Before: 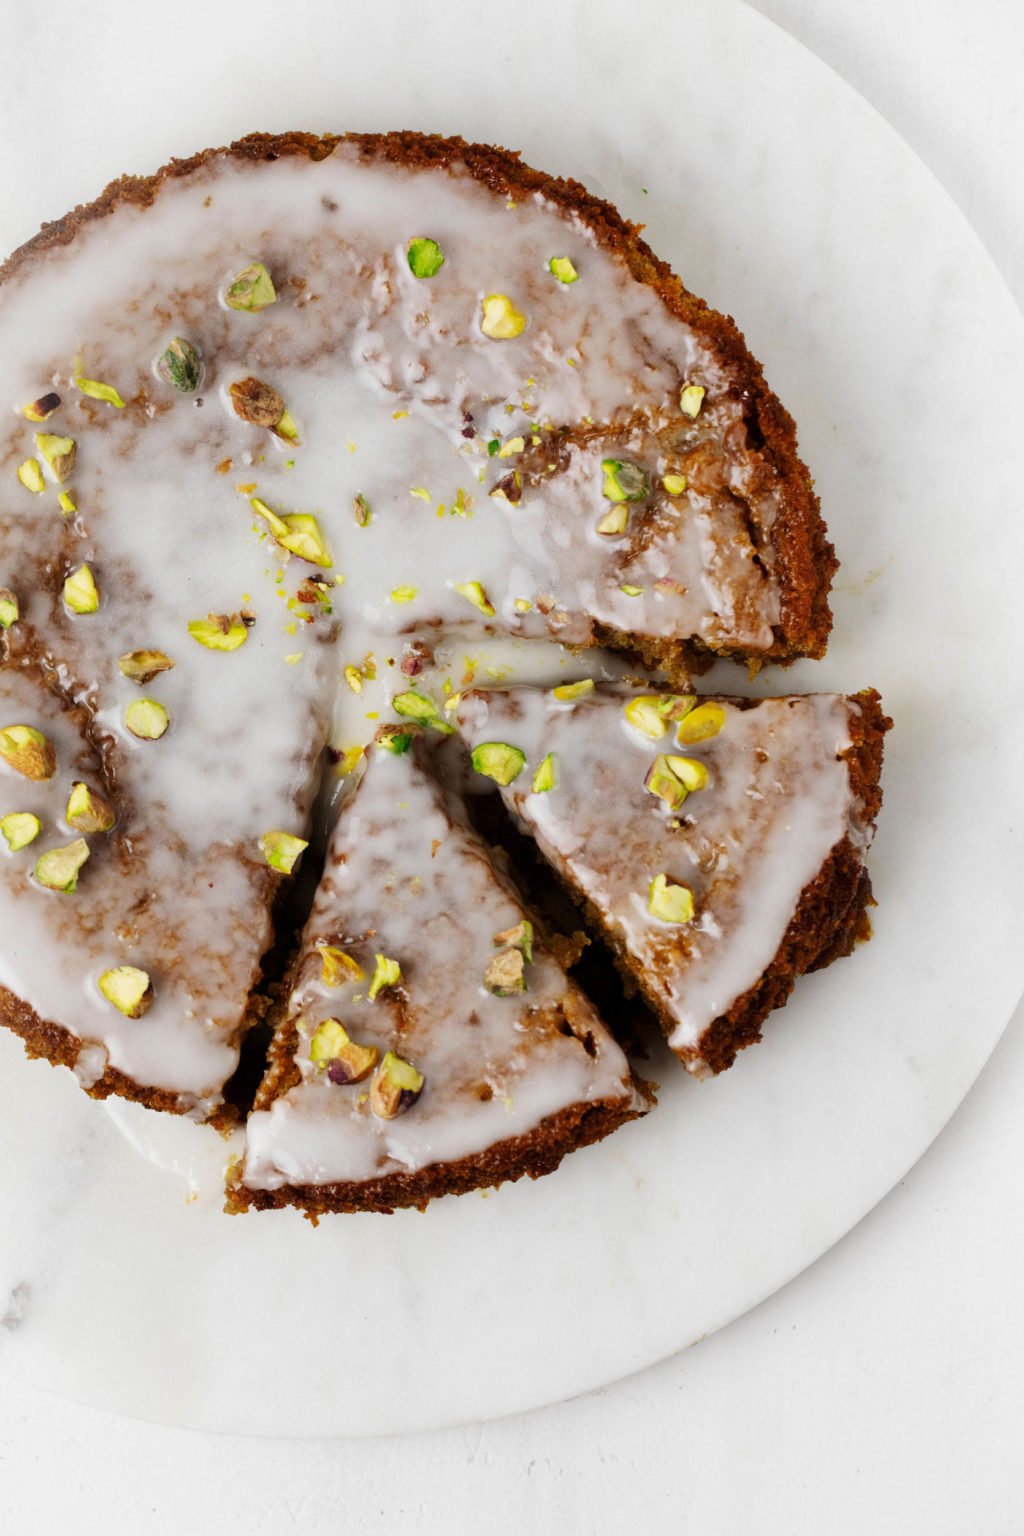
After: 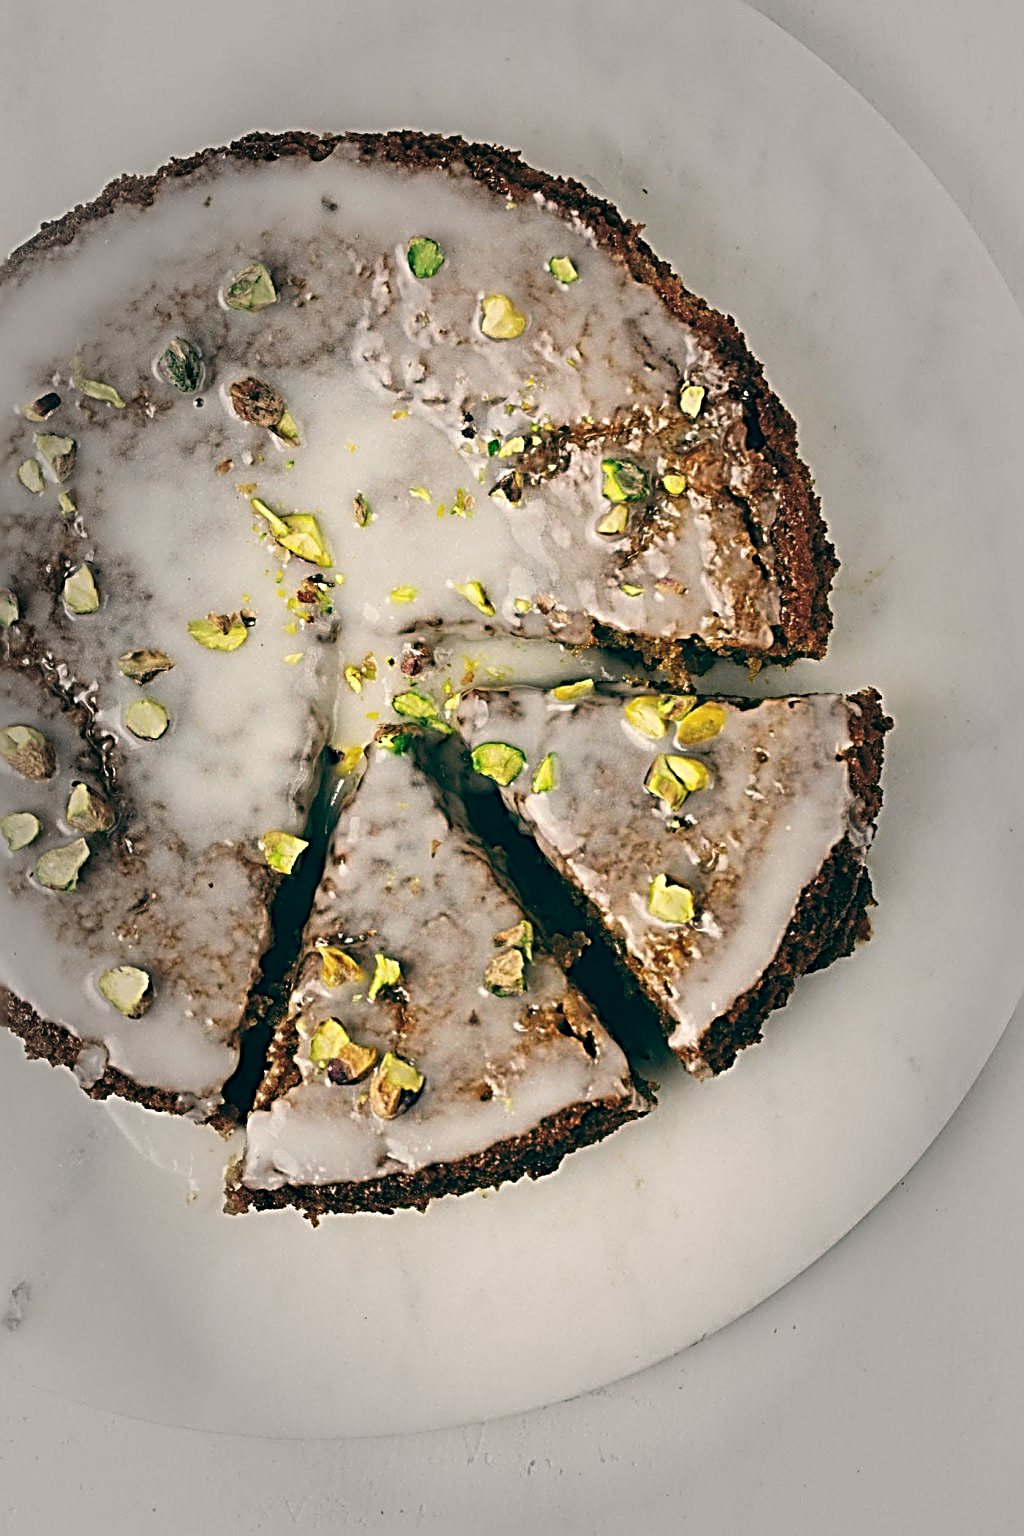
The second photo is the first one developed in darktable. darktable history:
sharpen: radius 3.158, amount 1.731
vignetting: fall-off start 48.41%, automatic ratio true, width/height ratio 1.29, unbound false
color balance: lift [1.005, 0.99, 1.007, 1.01], gamma [1, 0.979, 1.011, 1.021], gain [0.923, 1.098, 1.025, 0.902], input saturation 90.45%, contrast 7.73%, output saturation 105.91%
